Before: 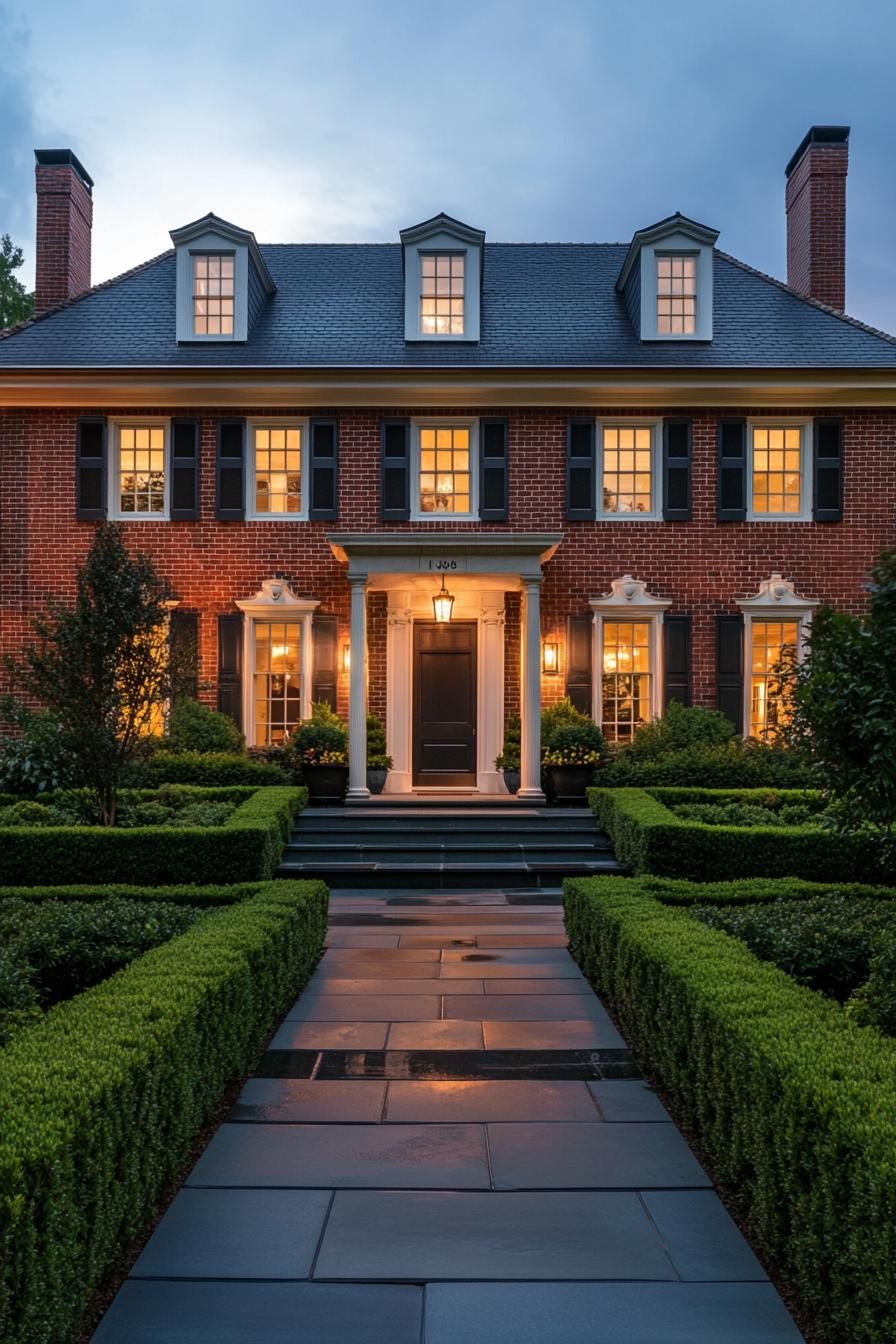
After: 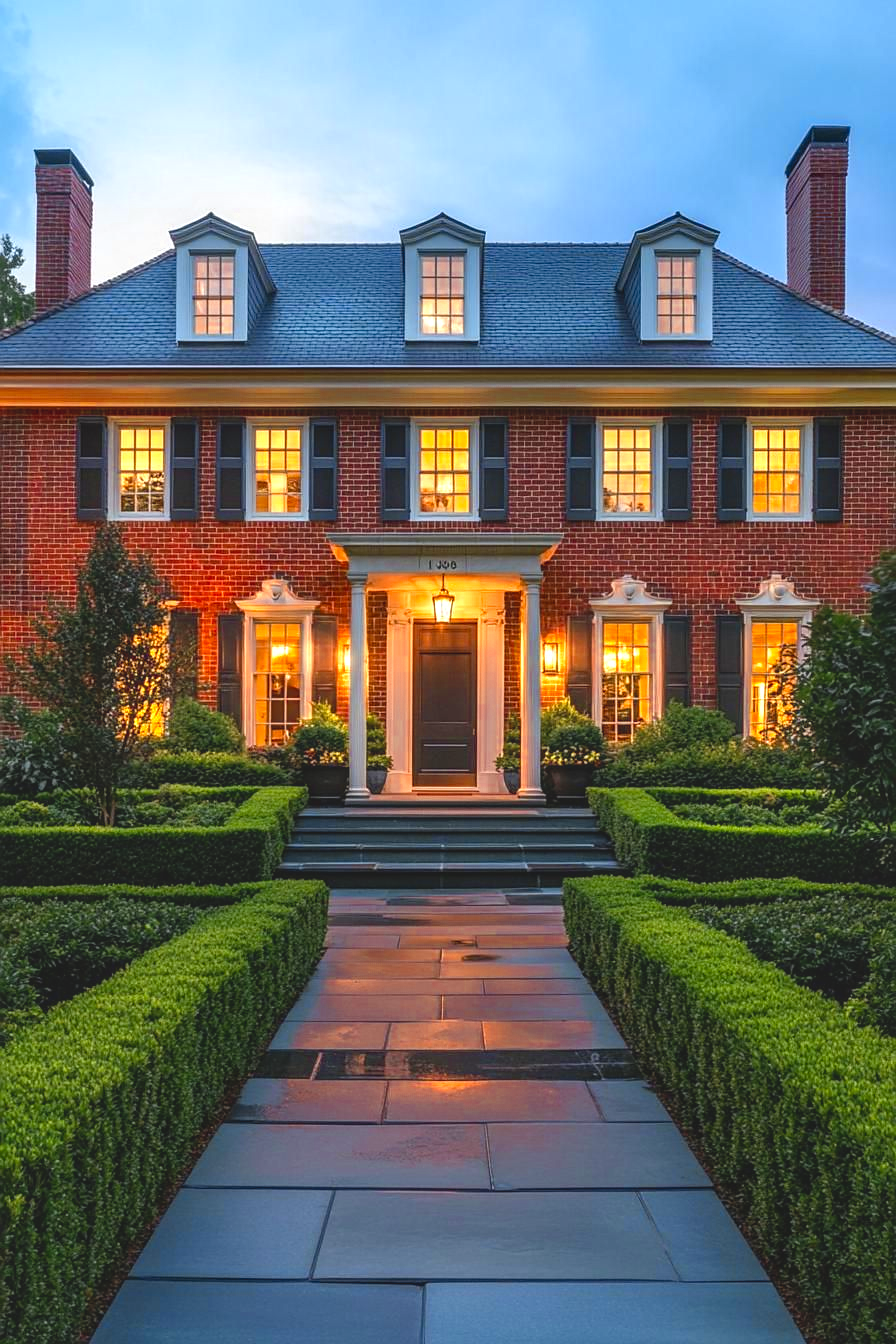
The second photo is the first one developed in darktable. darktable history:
exposure: exposure 0.606 EV, compensate highlight preservation false
local contrast: detail 130%
sharpen: radius 1.483, amount 0.395, threshold 1.509
contrast brightness saturation: contrast -0.274
color balance rgb: perceptual saturation grading › global saturation 9.92%
color zones: curves: ch0 [(0.004, 0.305) (0.261, 0.623) (0.389, 0.399) (0.708, 0.571) (0.947, 0.34)]; ch1 [(0.025, 0.645) (0.229, 0.584) (0.326, 0.551) (0.484, 0.262) (0.757, 0.643)]
